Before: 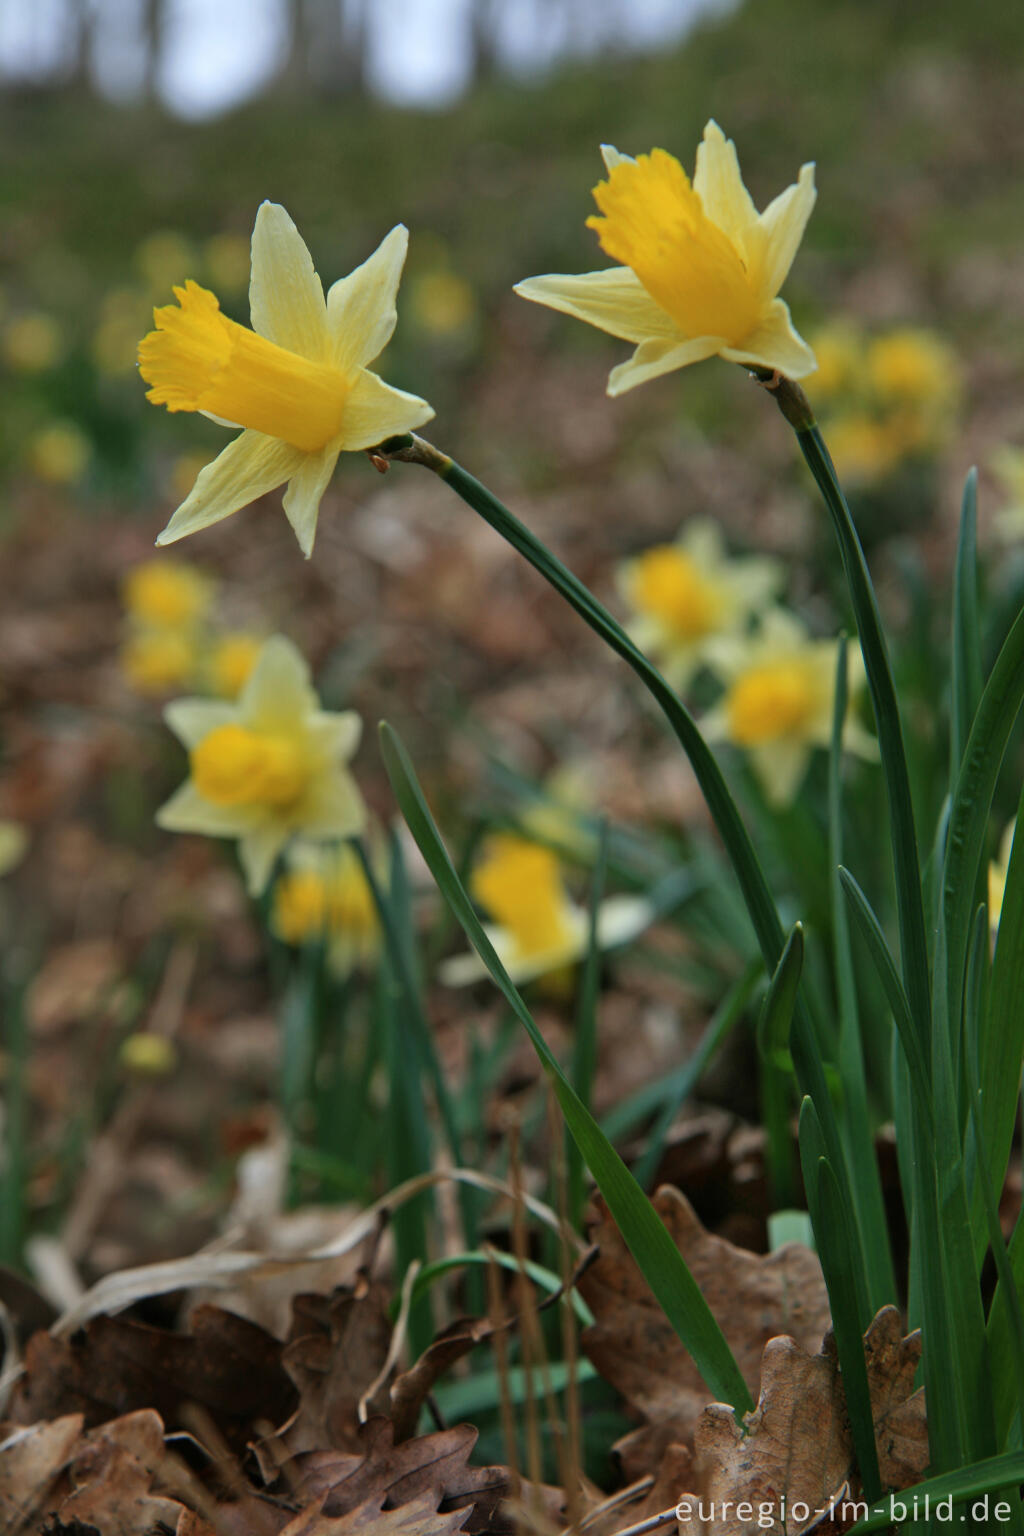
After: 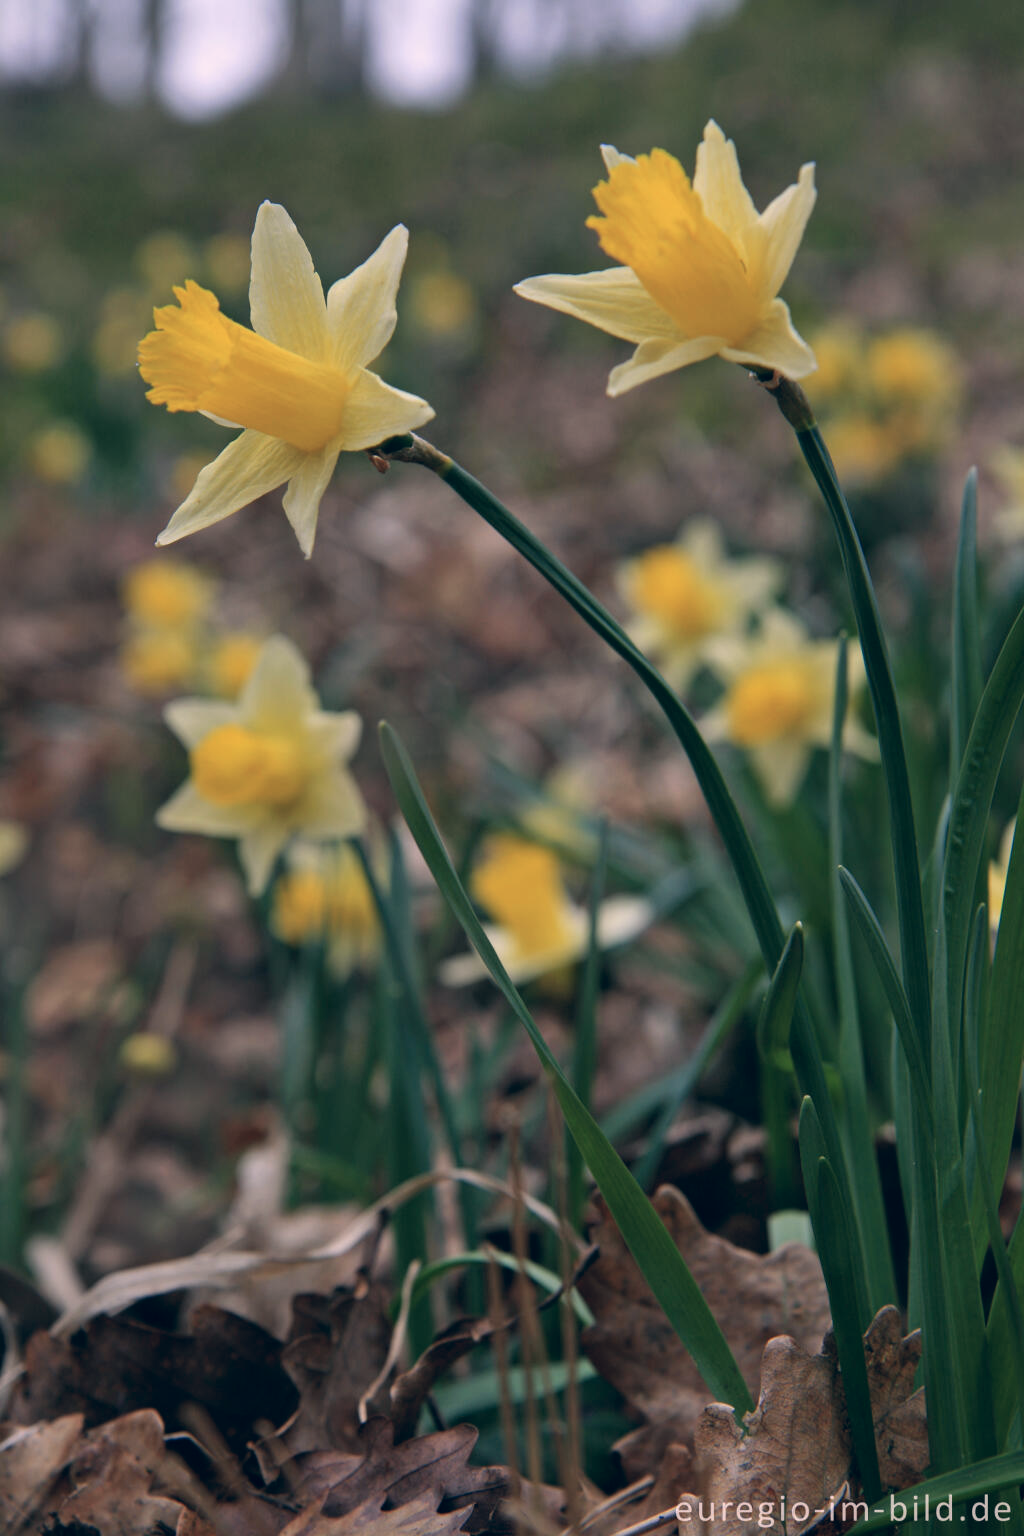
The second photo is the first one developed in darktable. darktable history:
color correction: highlights a* 14.03, highlights b* 5.84, shadows a* -6.26, shadows b* -15.35, saturation 0.841
exposure: compensate highlight preservation false
